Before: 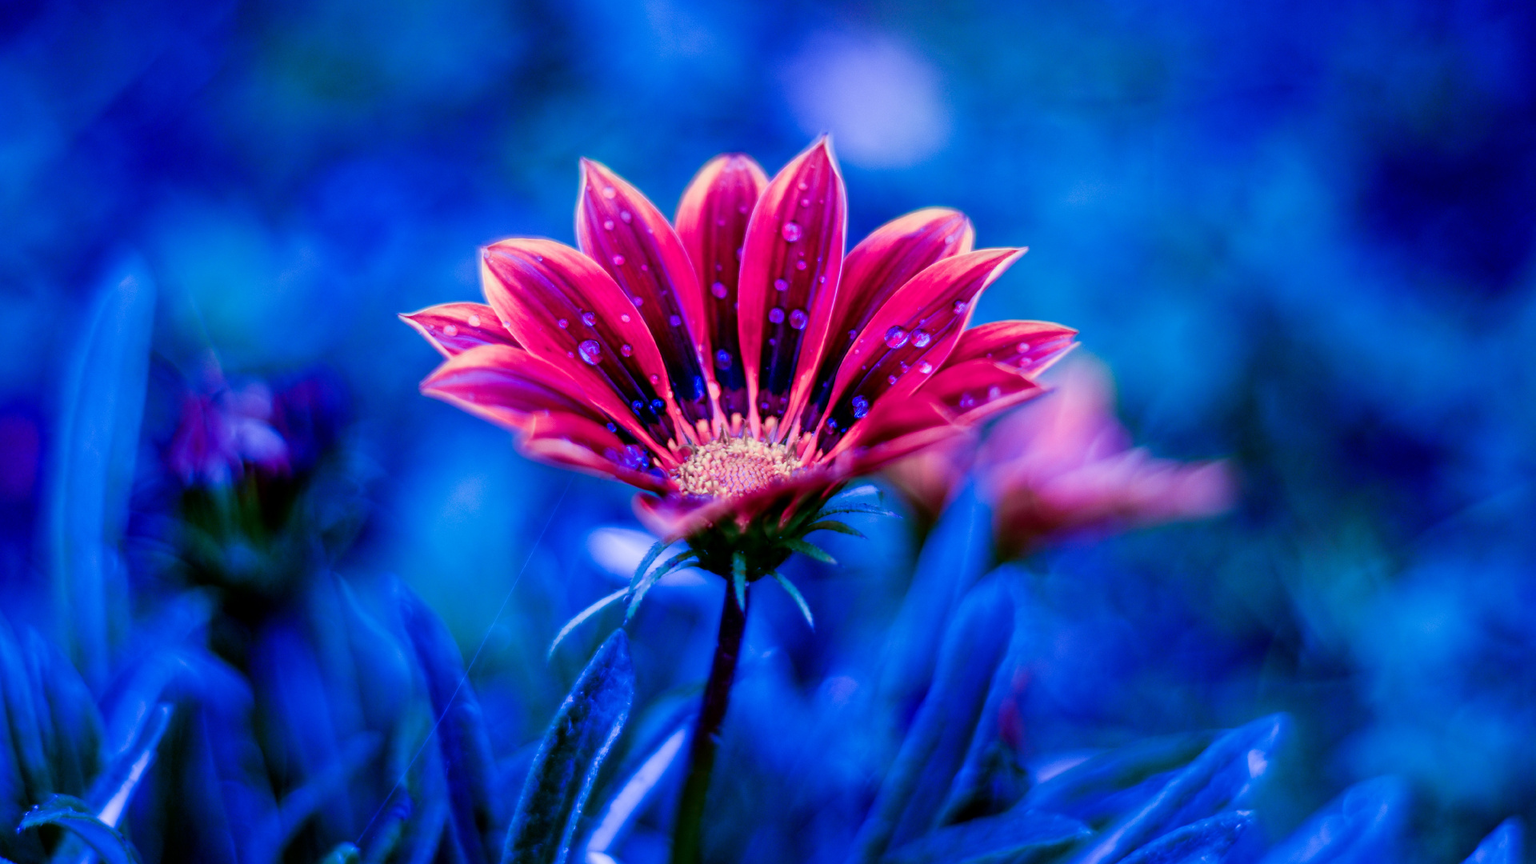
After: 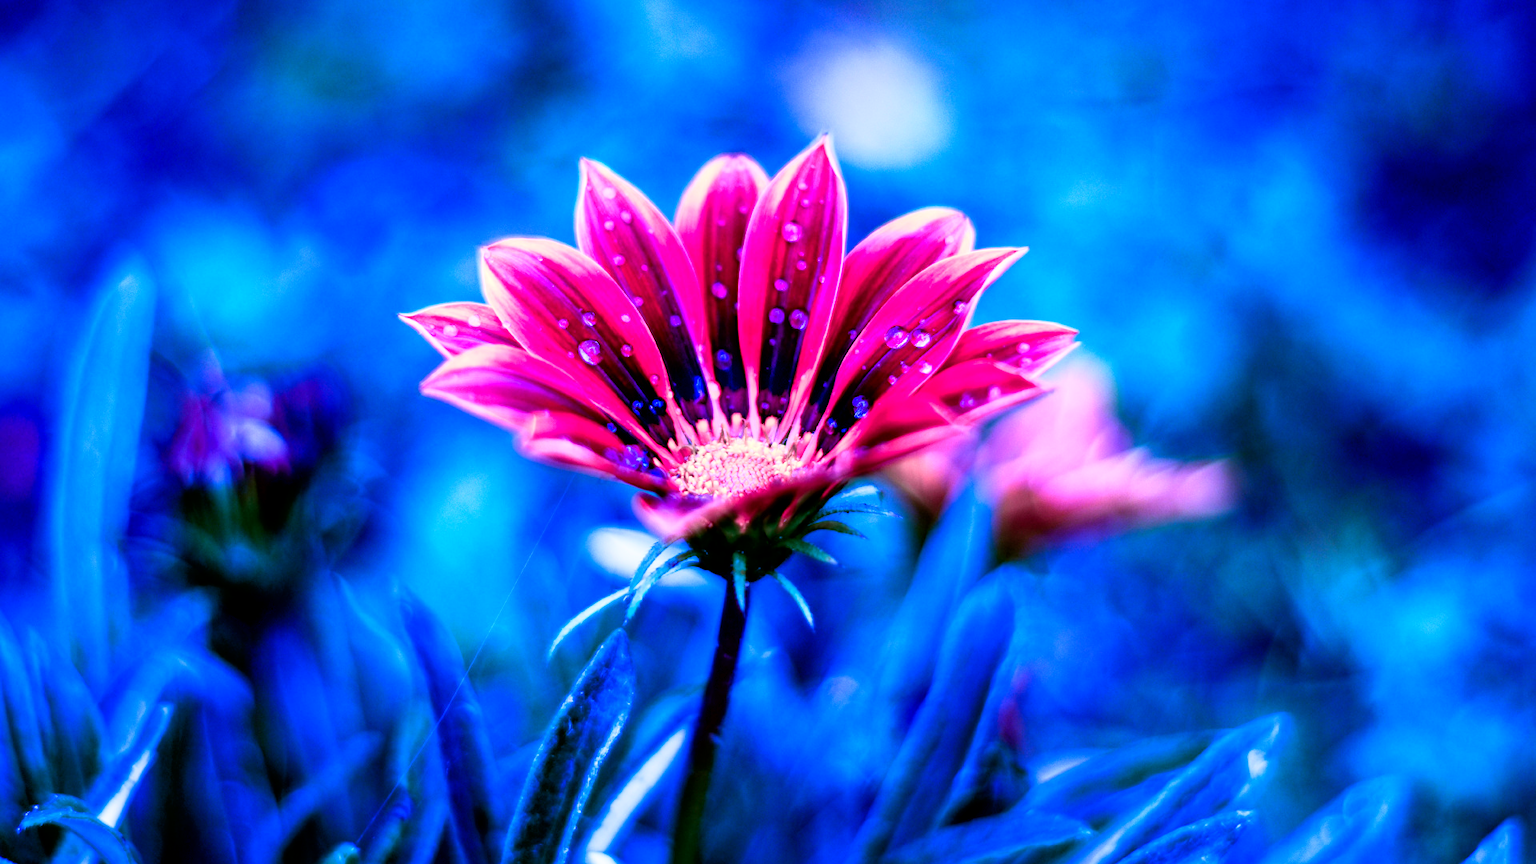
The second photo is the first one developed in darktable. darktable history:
exposure: black level correction 0.001, exposure 0.498 EV, compensate highlight preservation false
base curve: curves: ch0 [(0, 0) (0.005, 0.002) (0.193, 0.295) (0.399, 0.664) (0.75, 0.928) (1, 1)]
